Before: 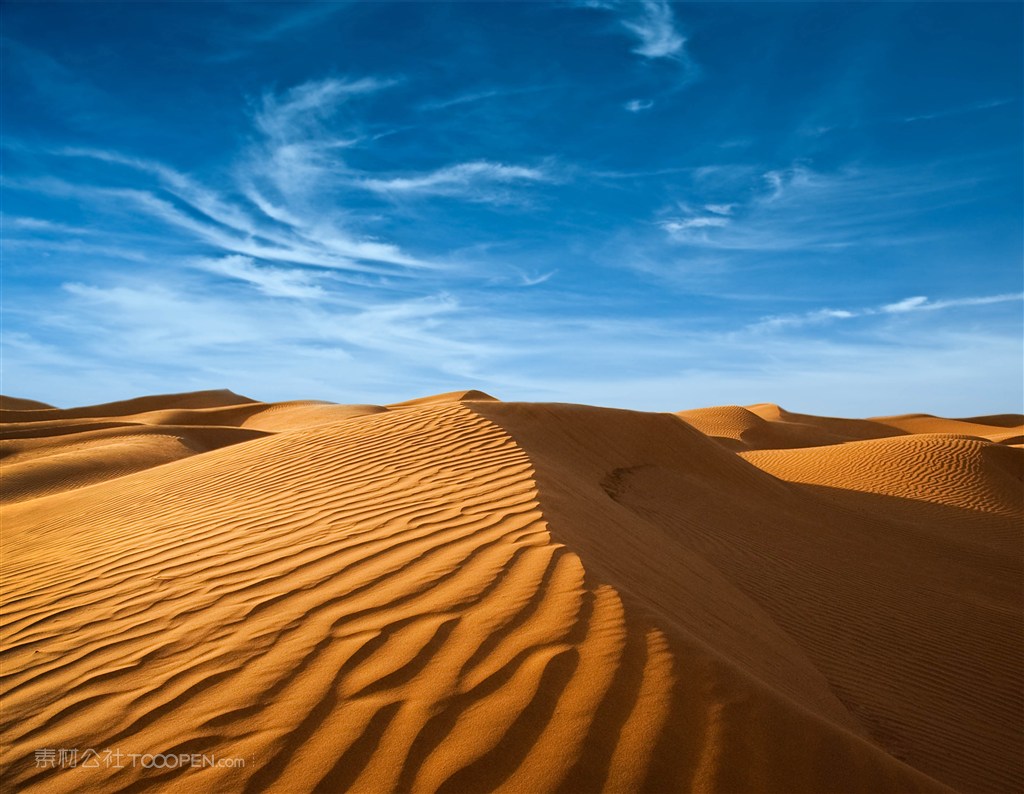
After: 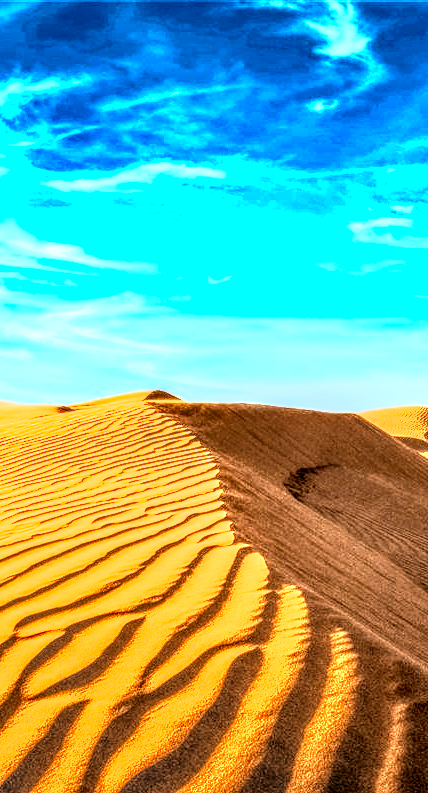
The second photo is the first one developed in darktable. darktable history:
crop: left 30.908%, right 27.244%
exposure: black level correction 0, exposure 0.395 EV, compensate highlight preservation false
local contrast: highlights 1%, shadows 0%, detail 300%, midtone range 0.304
tone curve: curves: ch0 [(0, 0) (0.003, 0.01) (0.011, 0.011) (0.025, 0.008) (0.044, 0.007) (0.069, 0.006) (0.1, 0.005) (0.136, 0.015) (0.177, 0.094) (0.224, 0.241) (0.277, 0.369) (0.335, 0.5) (0.399, 0.648) (0.468, 0.811) (0.543, 0.975) (0.623, 0.989) (0.709, 0.989) (0.801, 0.99) (0.898, 0.99) (1, 1)], color space Lab, linked channels, preserve colors none
color correction: highlights a* -0.093, highlights b* -5.62, shadows a* -0.125, shadows b* -0.075
shadows and highlights: radius 109.23, shadows 23.51, highlights -57.77, low approximation 0.01, soften with gaussian
